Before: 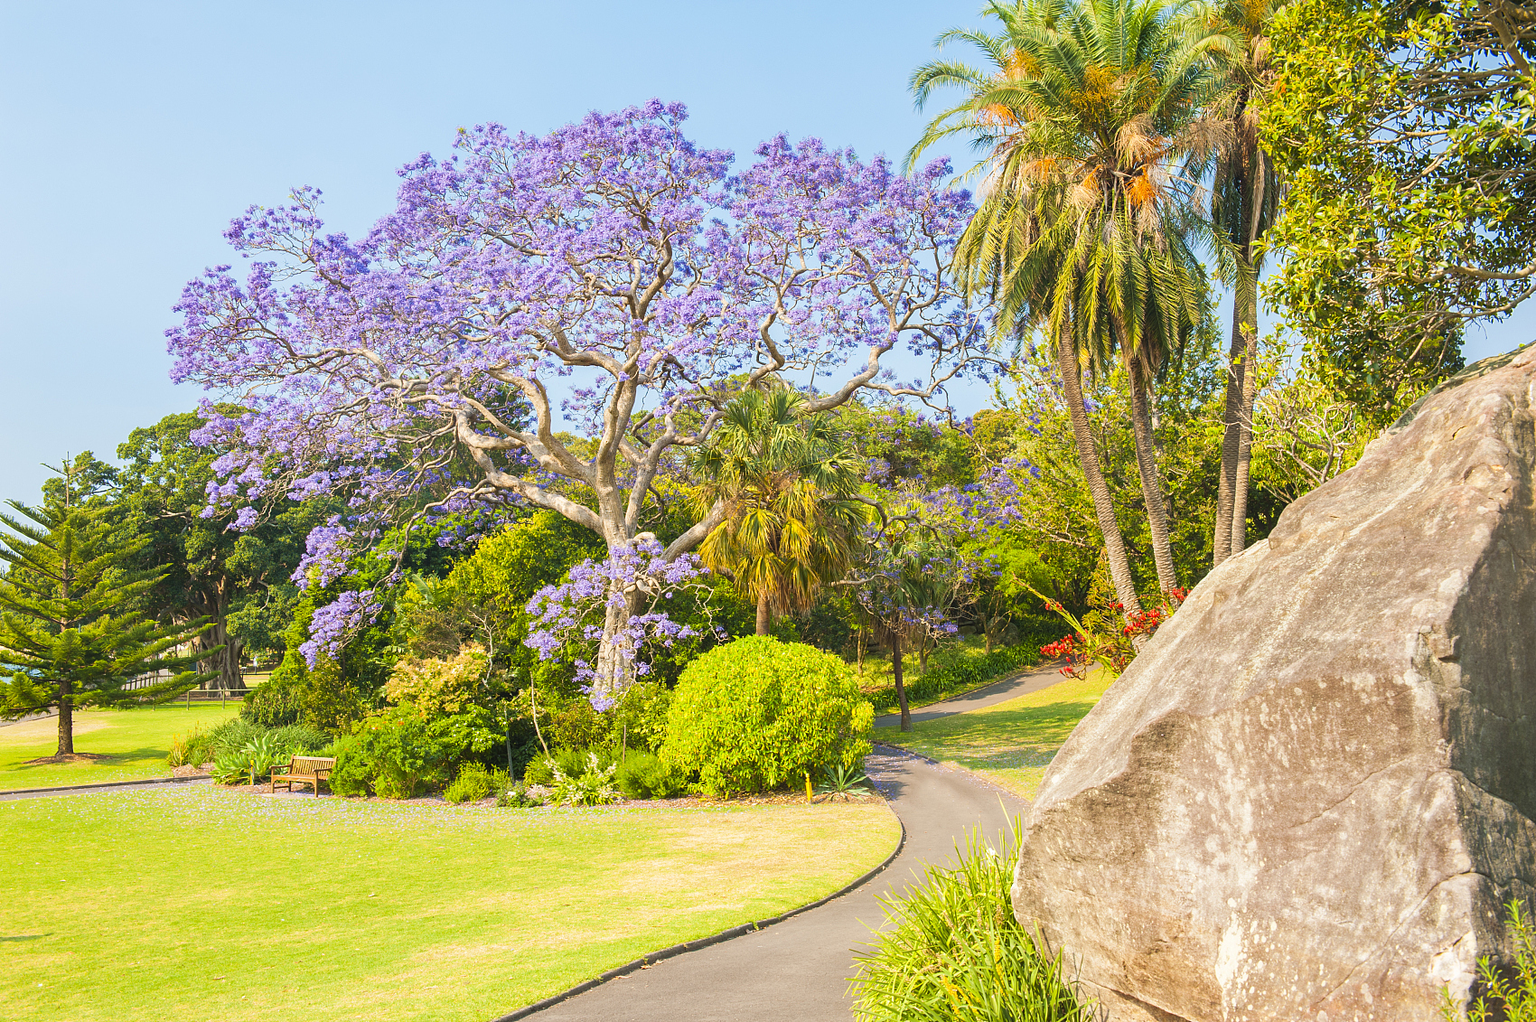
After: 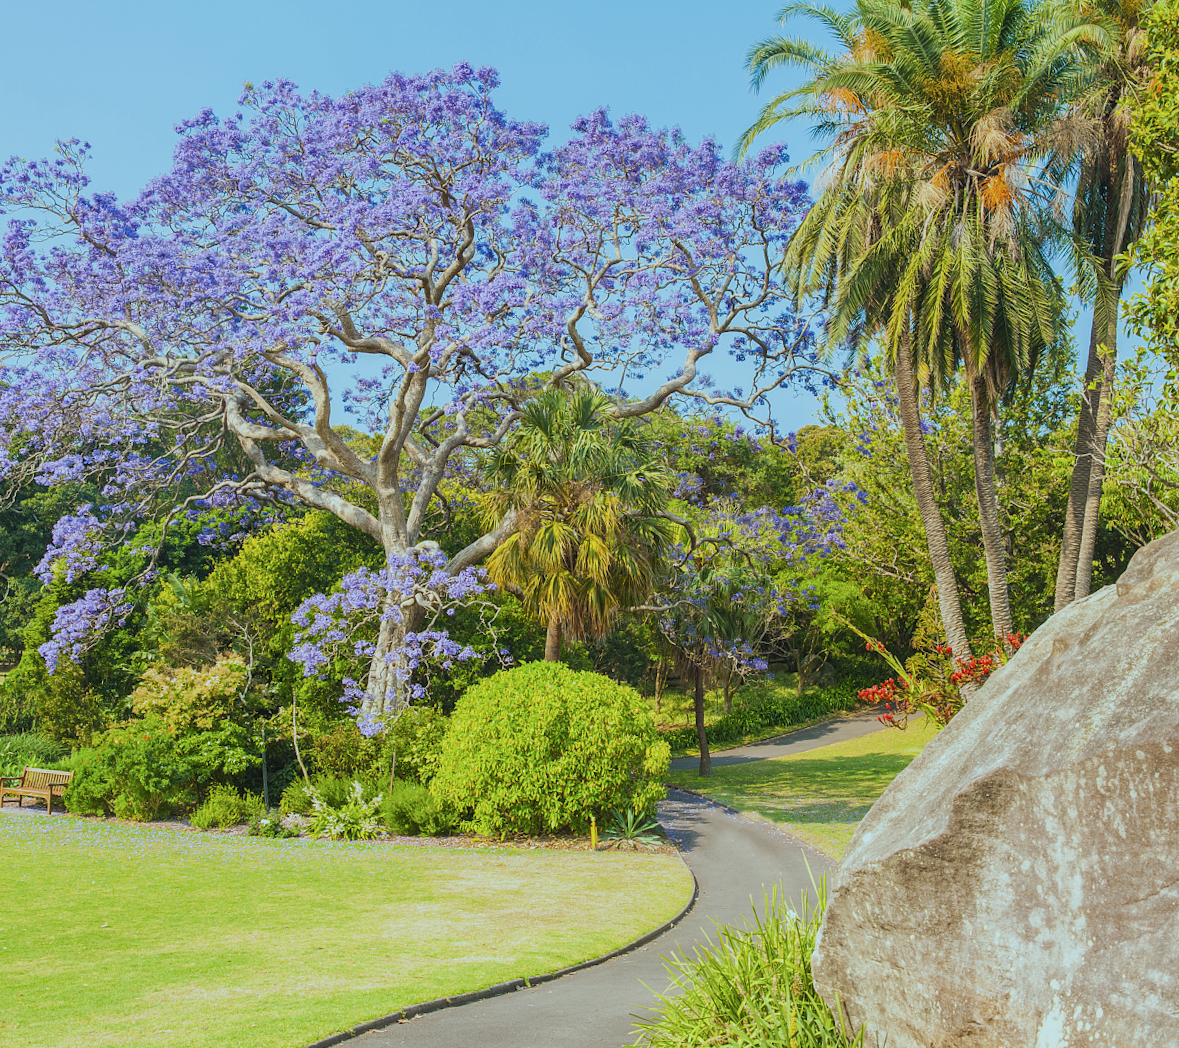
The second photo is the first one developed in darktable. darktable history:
crop and rotate: angle -3.02°, left 14.222%, top 0.018%, right 10.968%, bottom 0.039%
exposure: exposure -0.433 EV, compensate highlight preservation false
local contrast: detail 109%
color correction: highlights a* -9.94, highlights b* -10.3
